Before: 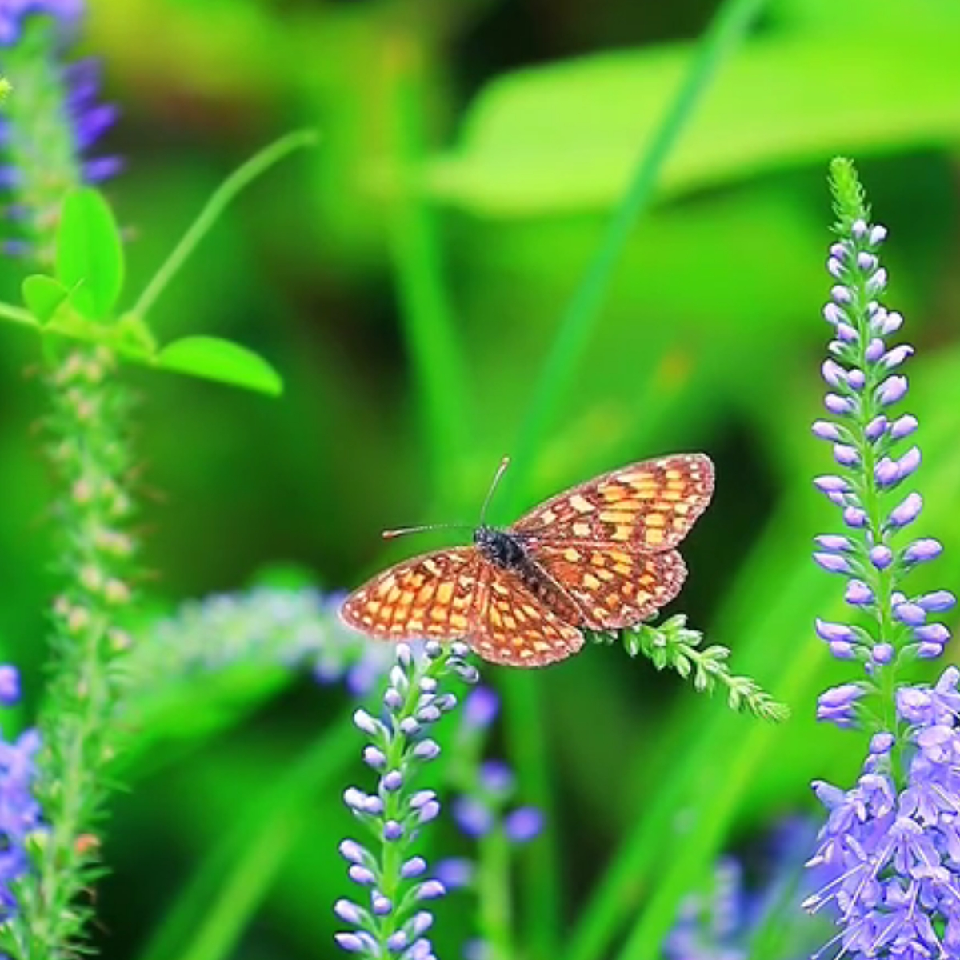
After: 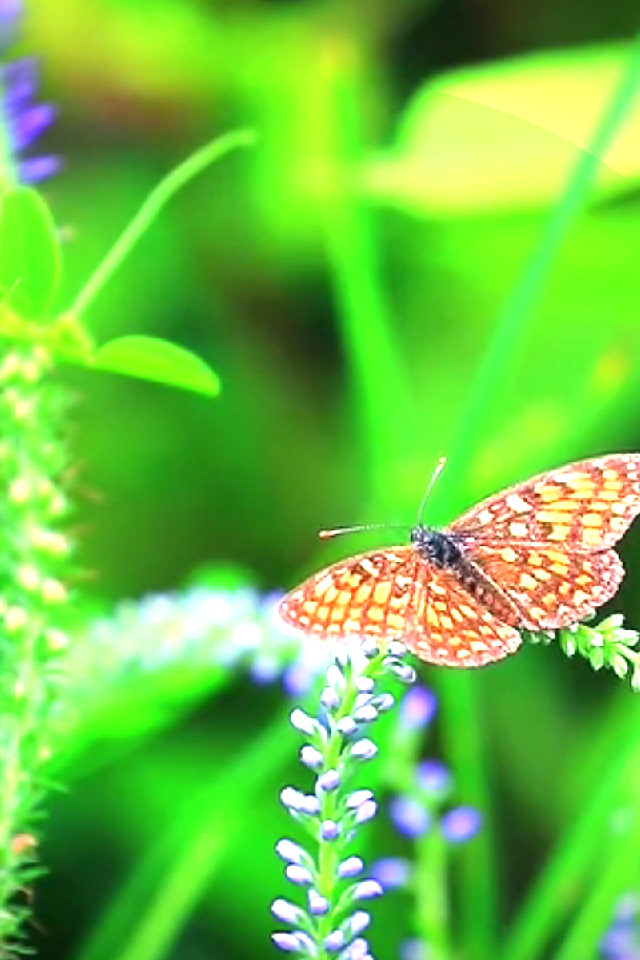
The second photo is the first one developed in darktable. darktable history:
crop and rotate: left 6.617%, right 26.717%
exposure: black level correction 0, exposure 1.1 EV, compensate exposure bias true, compensate highlight preservation false
vignetting: fall-off start 97.23%, saturation -0.024, center (-0.033, -0.042), width/height ratio 1.179, unbound false
